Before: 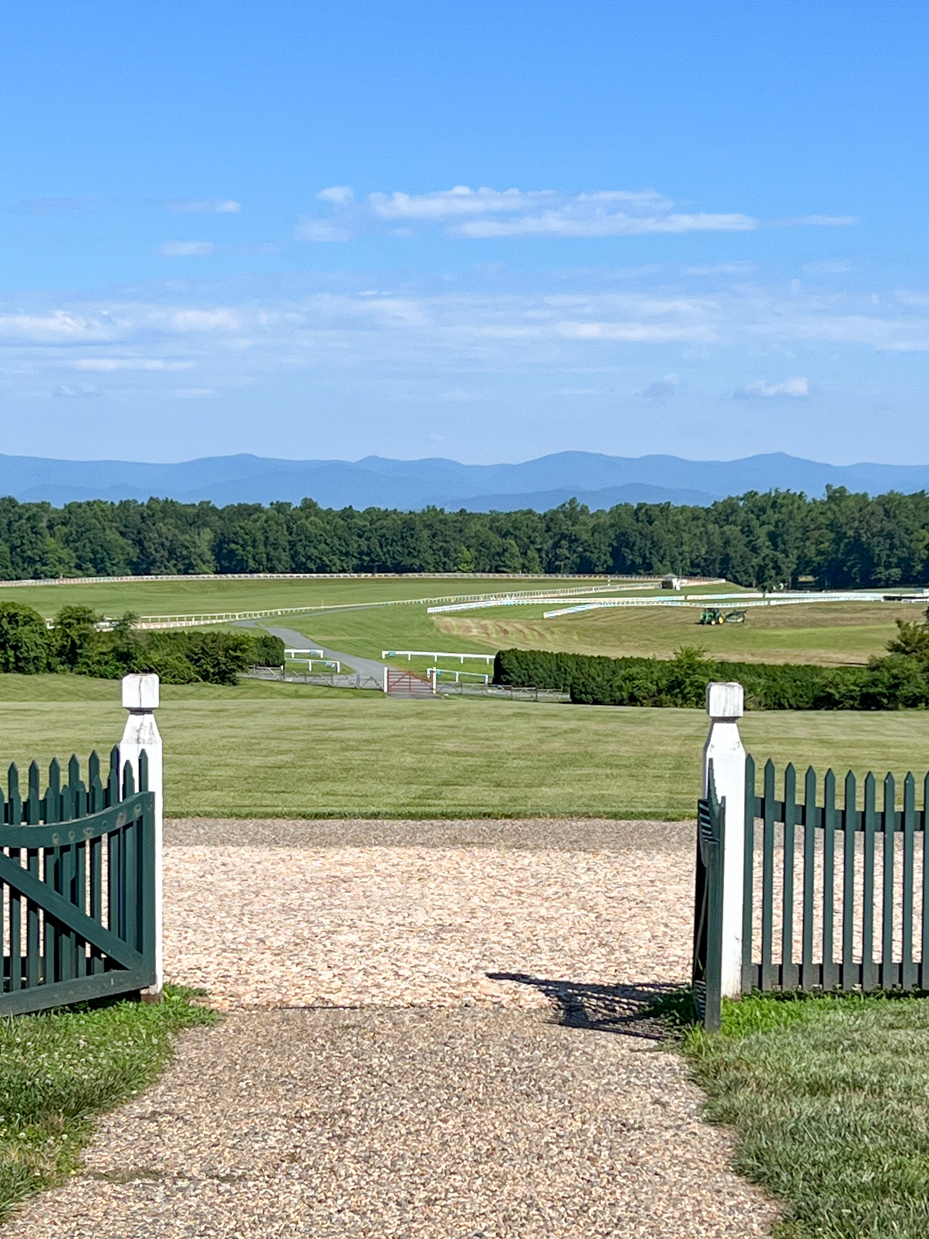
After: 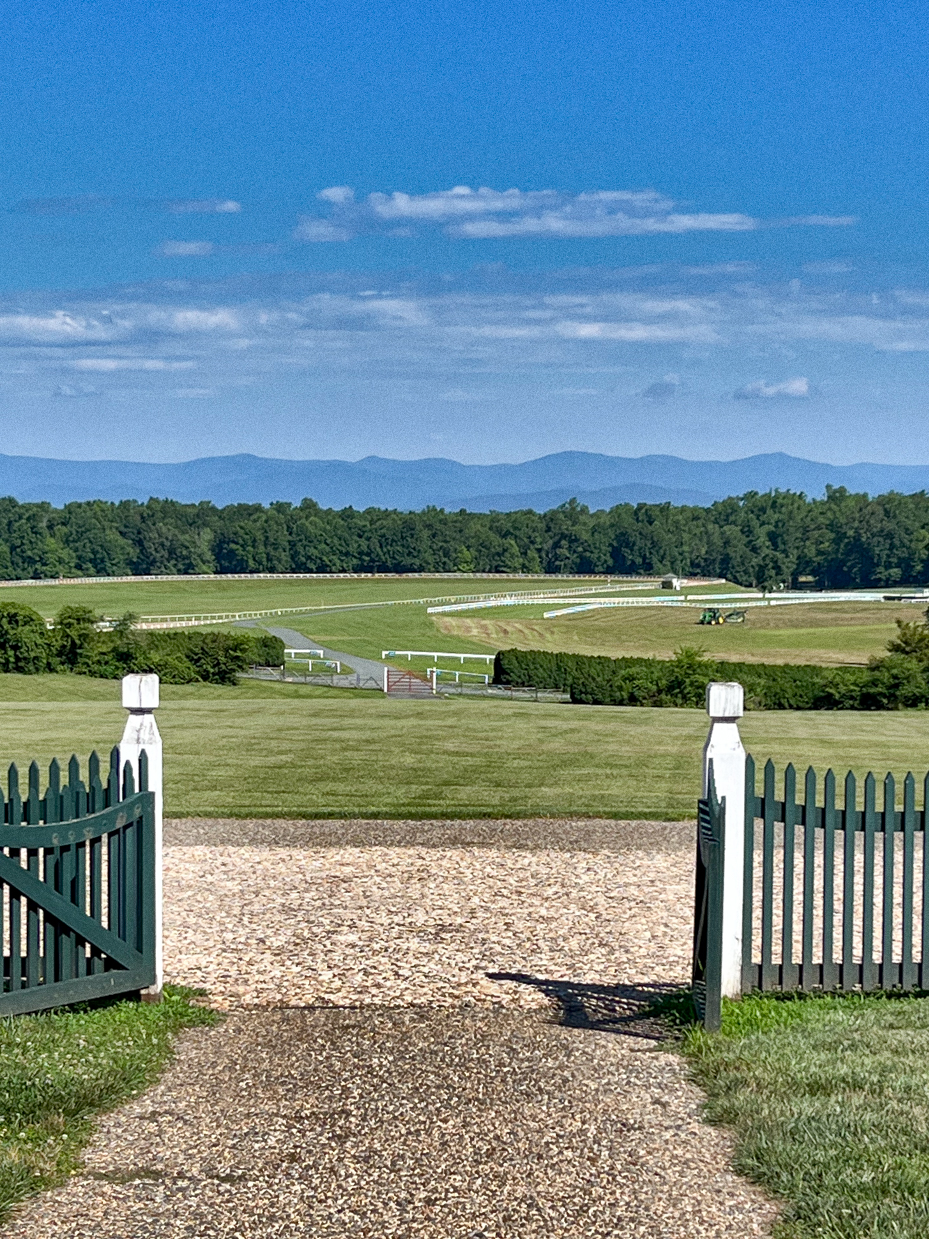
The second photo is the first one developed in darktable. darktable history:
shadows and highlights: shadows 20.91, highlights -82.73, soften with gaussian
grain: coarseness 0.47 ISO
white balance: emerald 1
